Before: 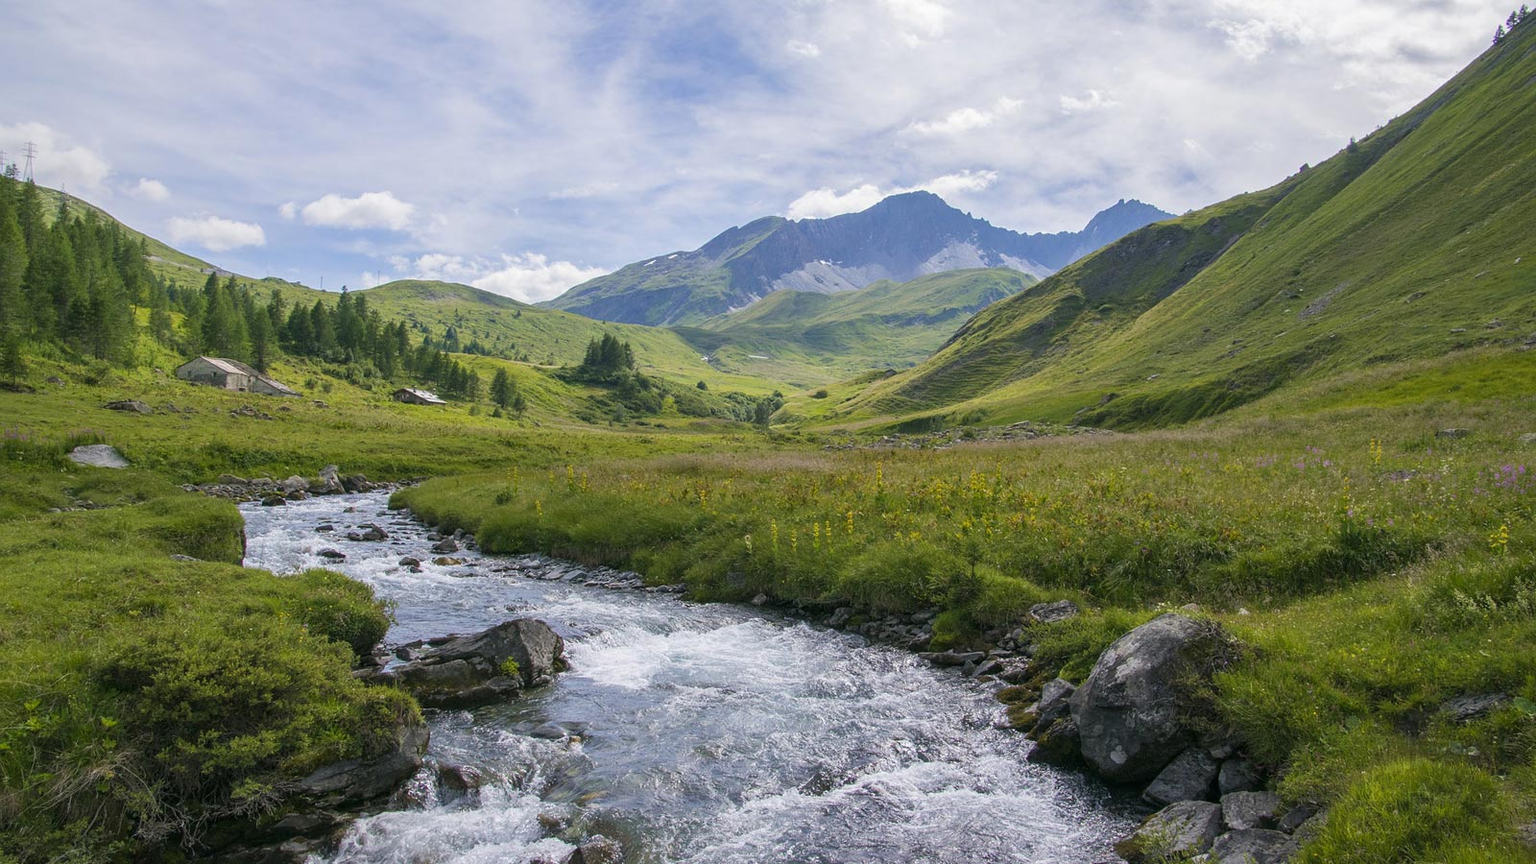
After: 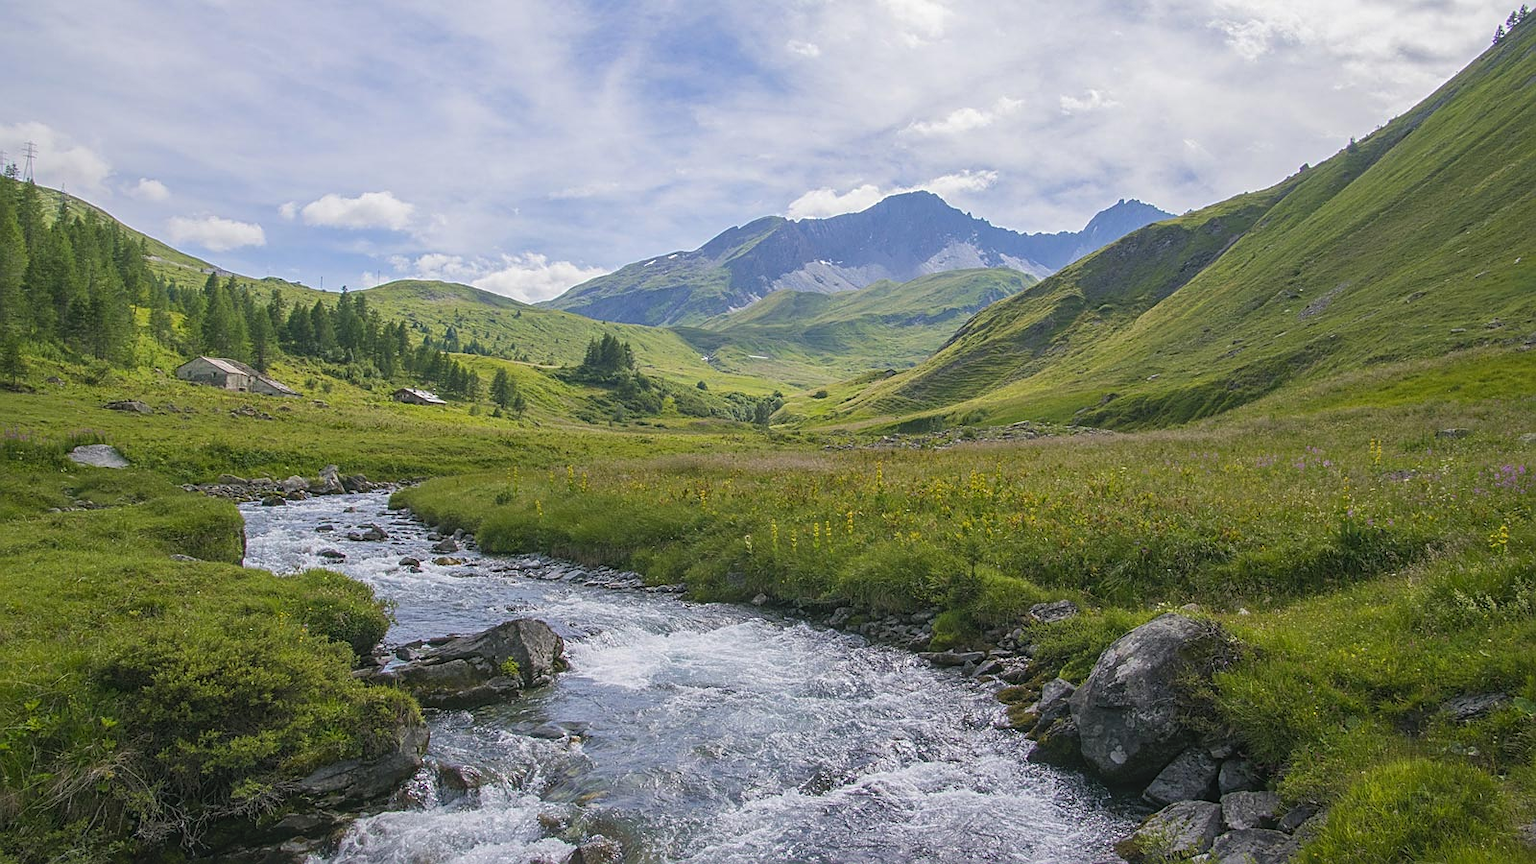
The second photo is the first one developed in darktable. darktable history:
sharpen: on, module defaults
local contrast: highlights 49%, shadows 3%, detail 98%
